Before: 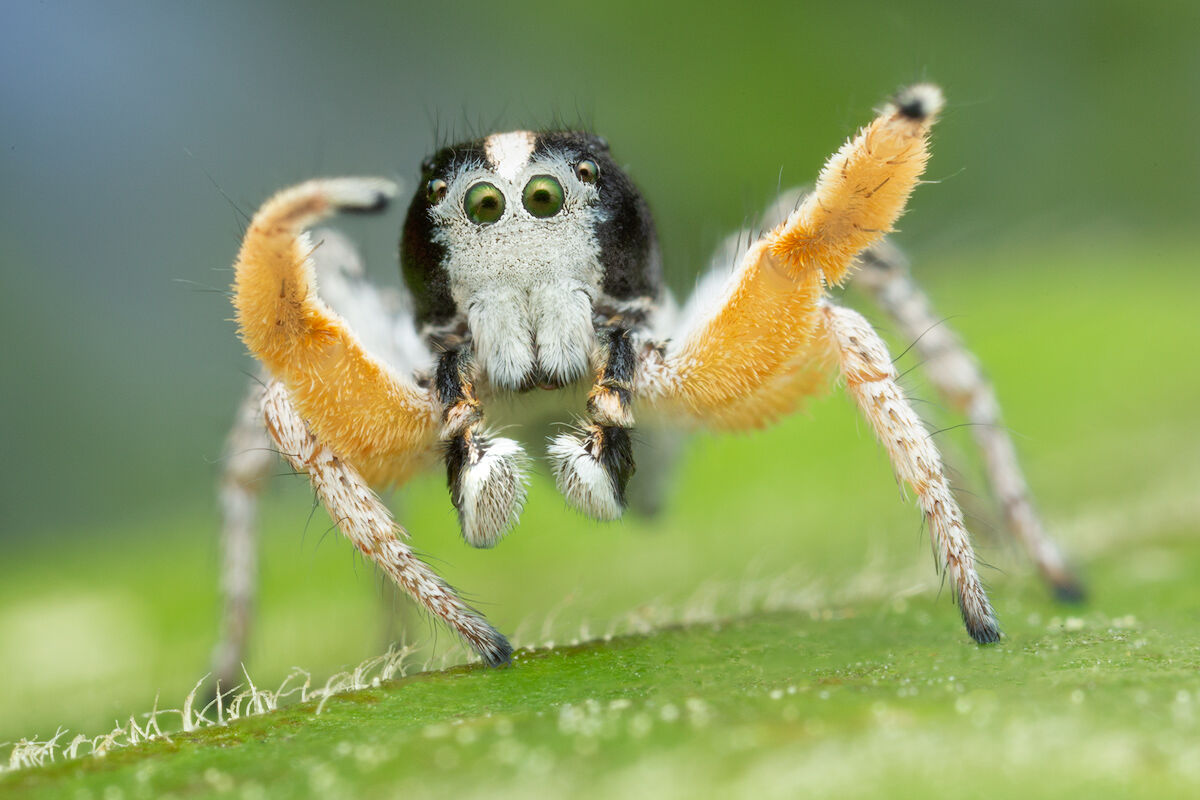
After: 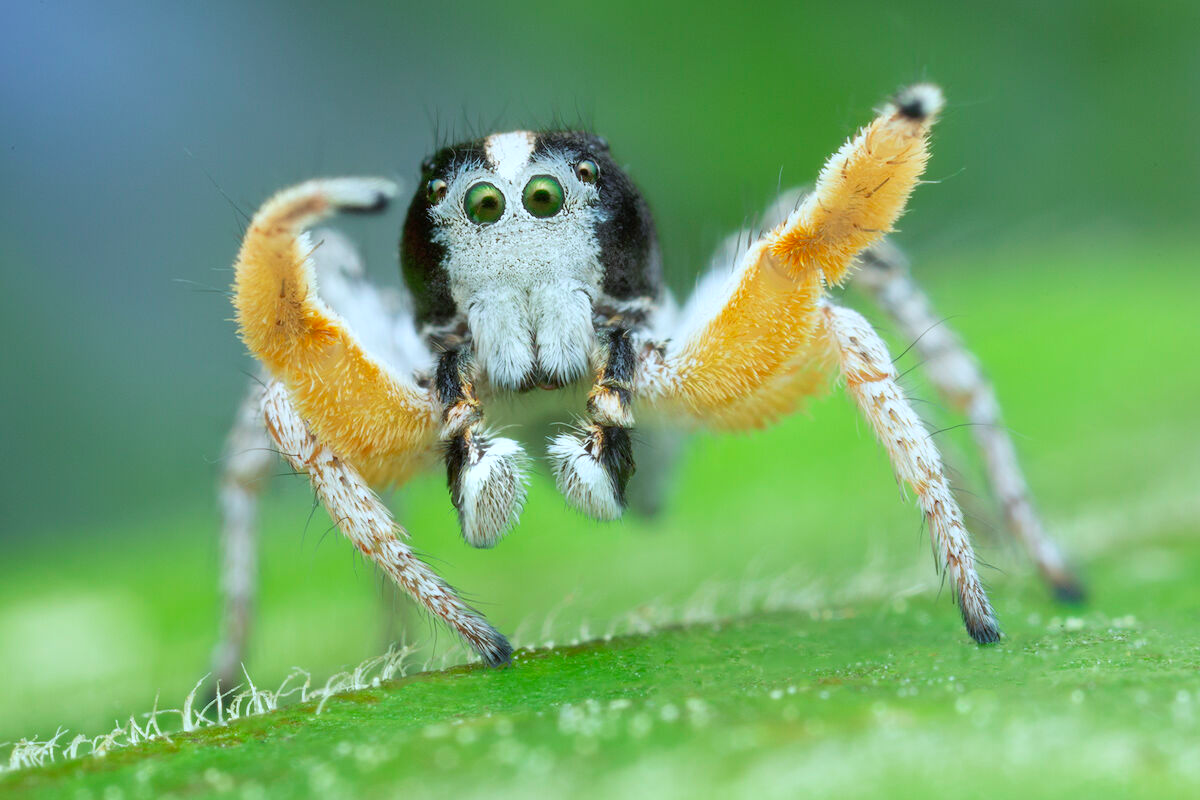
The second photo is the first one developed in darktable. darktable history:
color calibration: output R [0.948, 0.091, -0.04, 0], output G [-0.3, 1.384, -0.085, 0], output B [-0.108, 0.061, 1.08, 0], gray › normalize channels true, illuminant custom, x 0.368, y 0.373, temperature 4346.43 K, gamut compression 0.017
